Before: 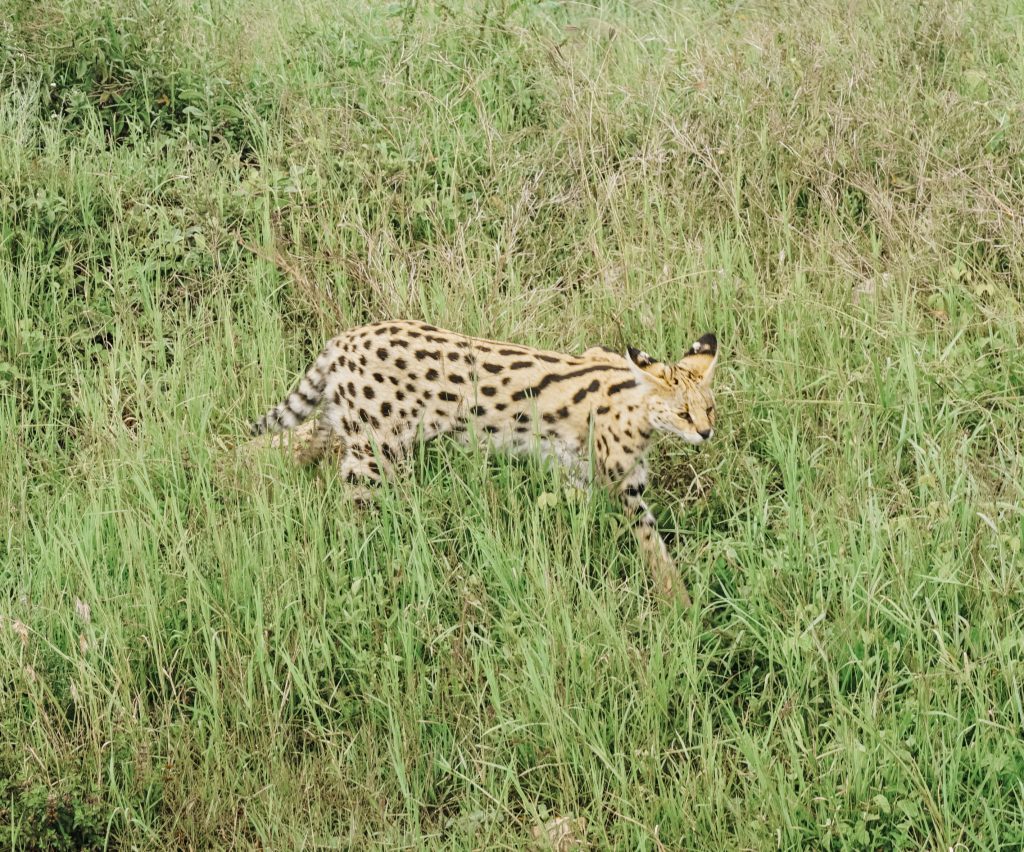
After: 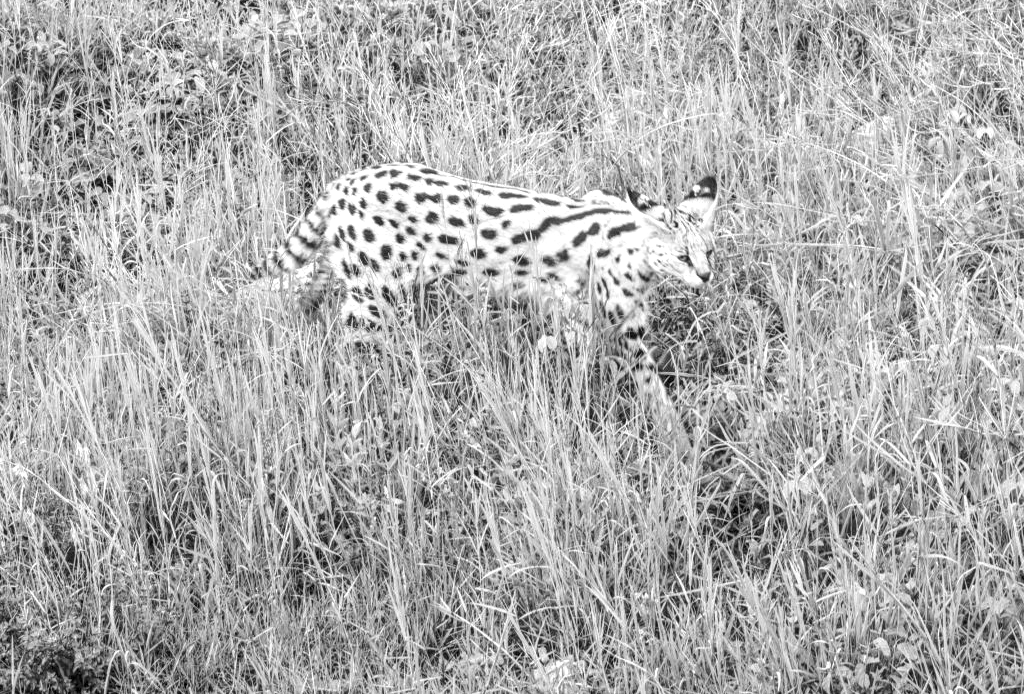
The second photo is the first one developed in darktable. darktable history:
exposure: black level correction 0, exposure 0.7 EV, compensate exposure bias true, compensate highlight preservation false
monochrome: a 73.58, b 64.21
crop and rotate: top 18.507%
local contrast: detail 130%
